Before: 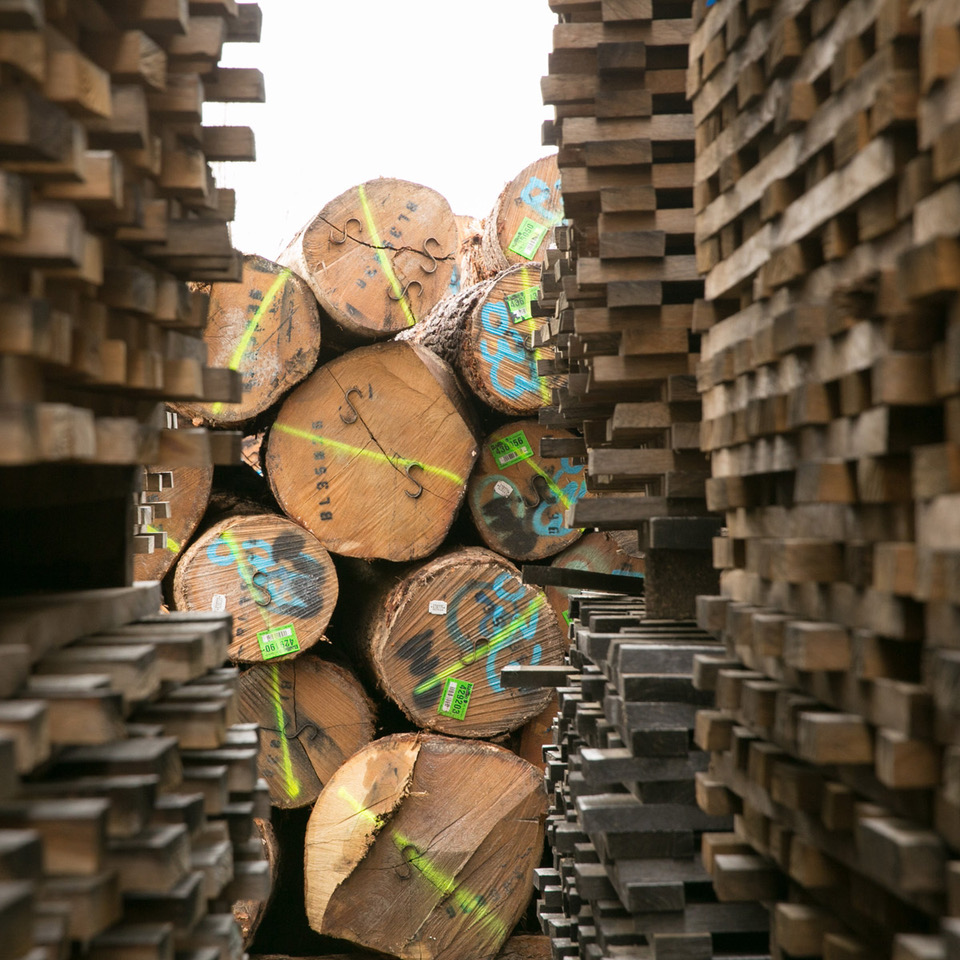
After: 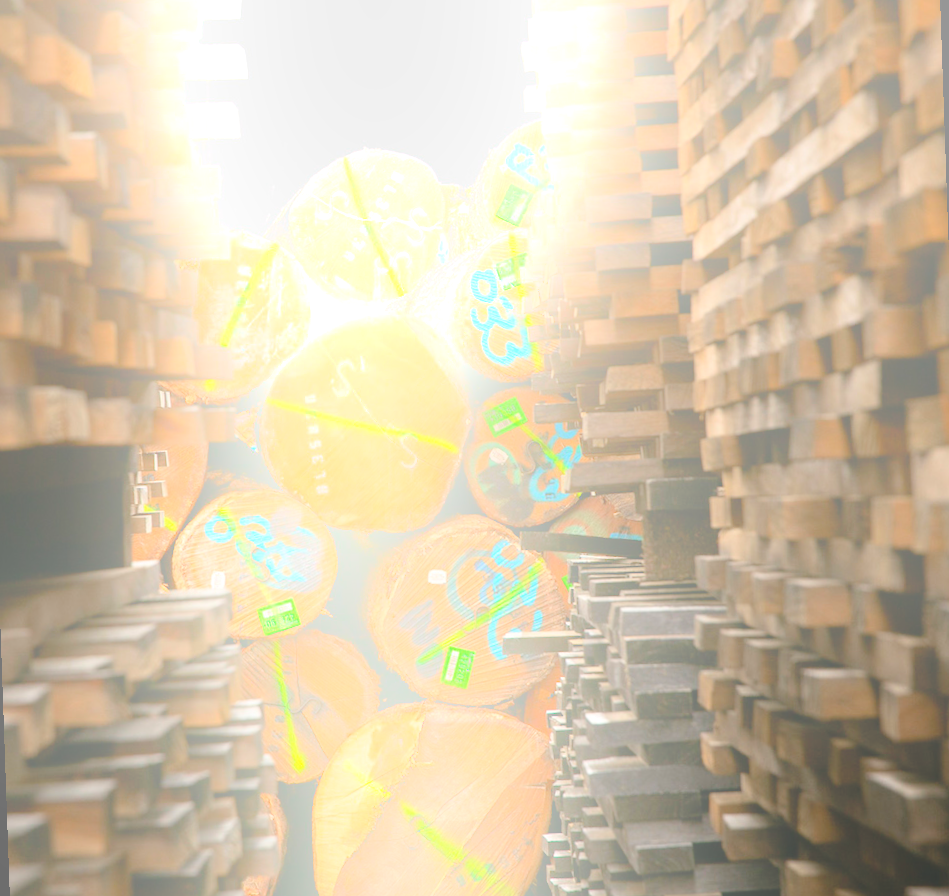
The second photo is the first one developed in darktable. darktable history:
bloom: size 25%, threshold 5%, strength 90%
exposure: black level correction 0.005, exposure 0.286 EV, compensate highlight preservation false
rotate and perspective: rotation -2°, crop left 0.022, crop right 0.978, crop top 0.049, crop bottom 0.951
